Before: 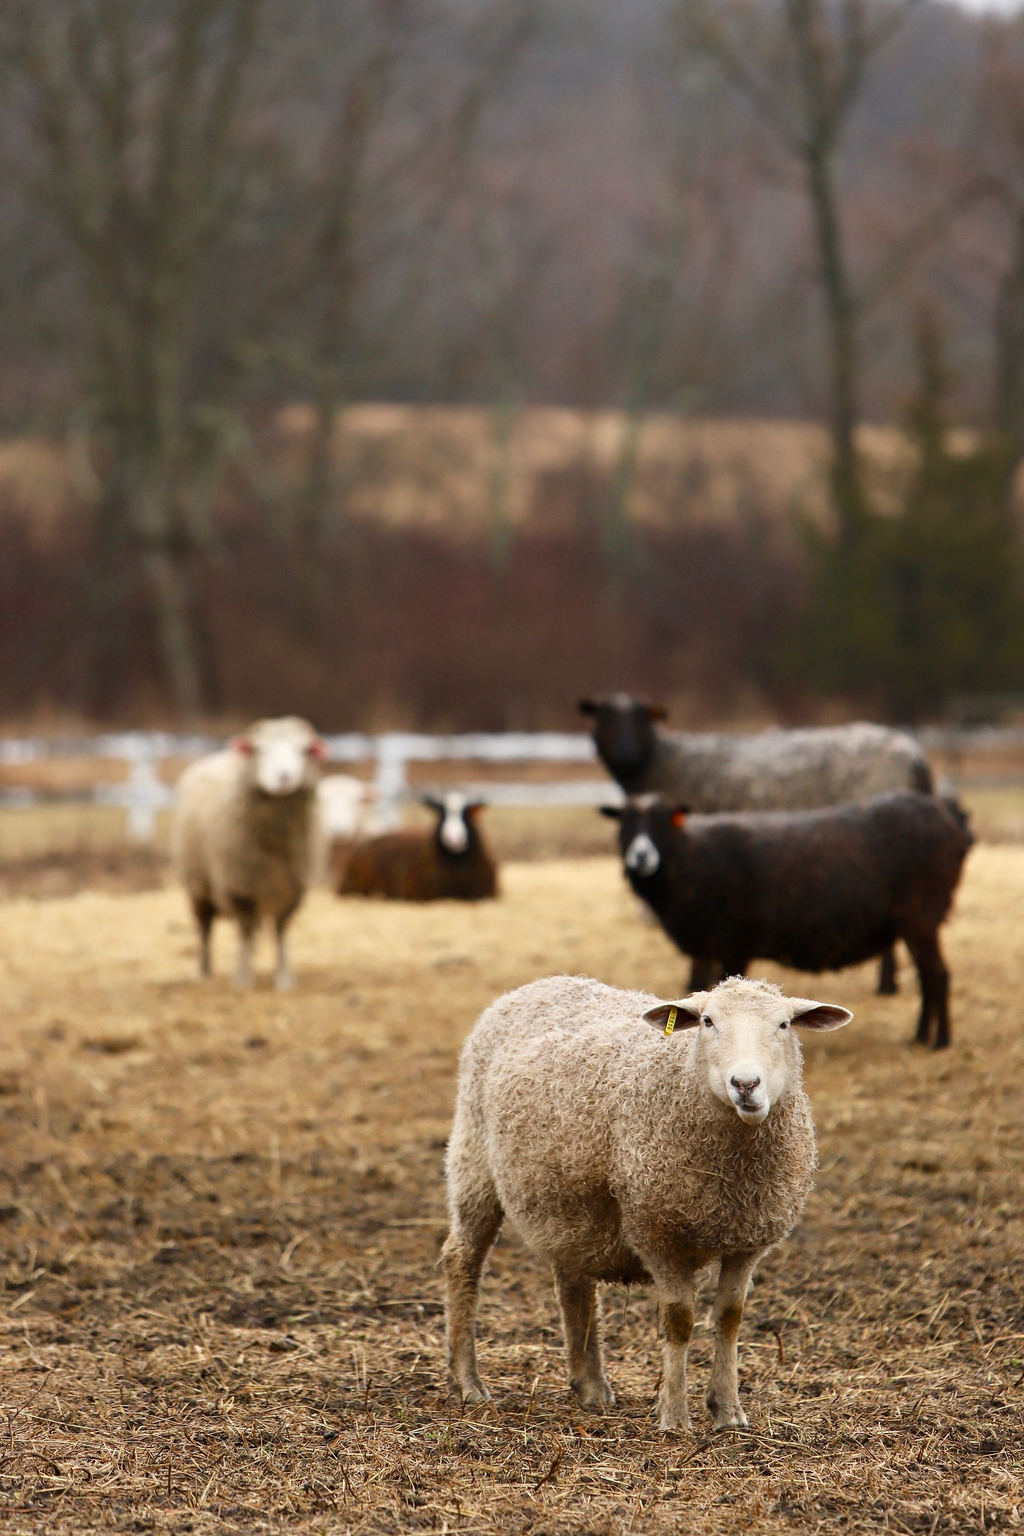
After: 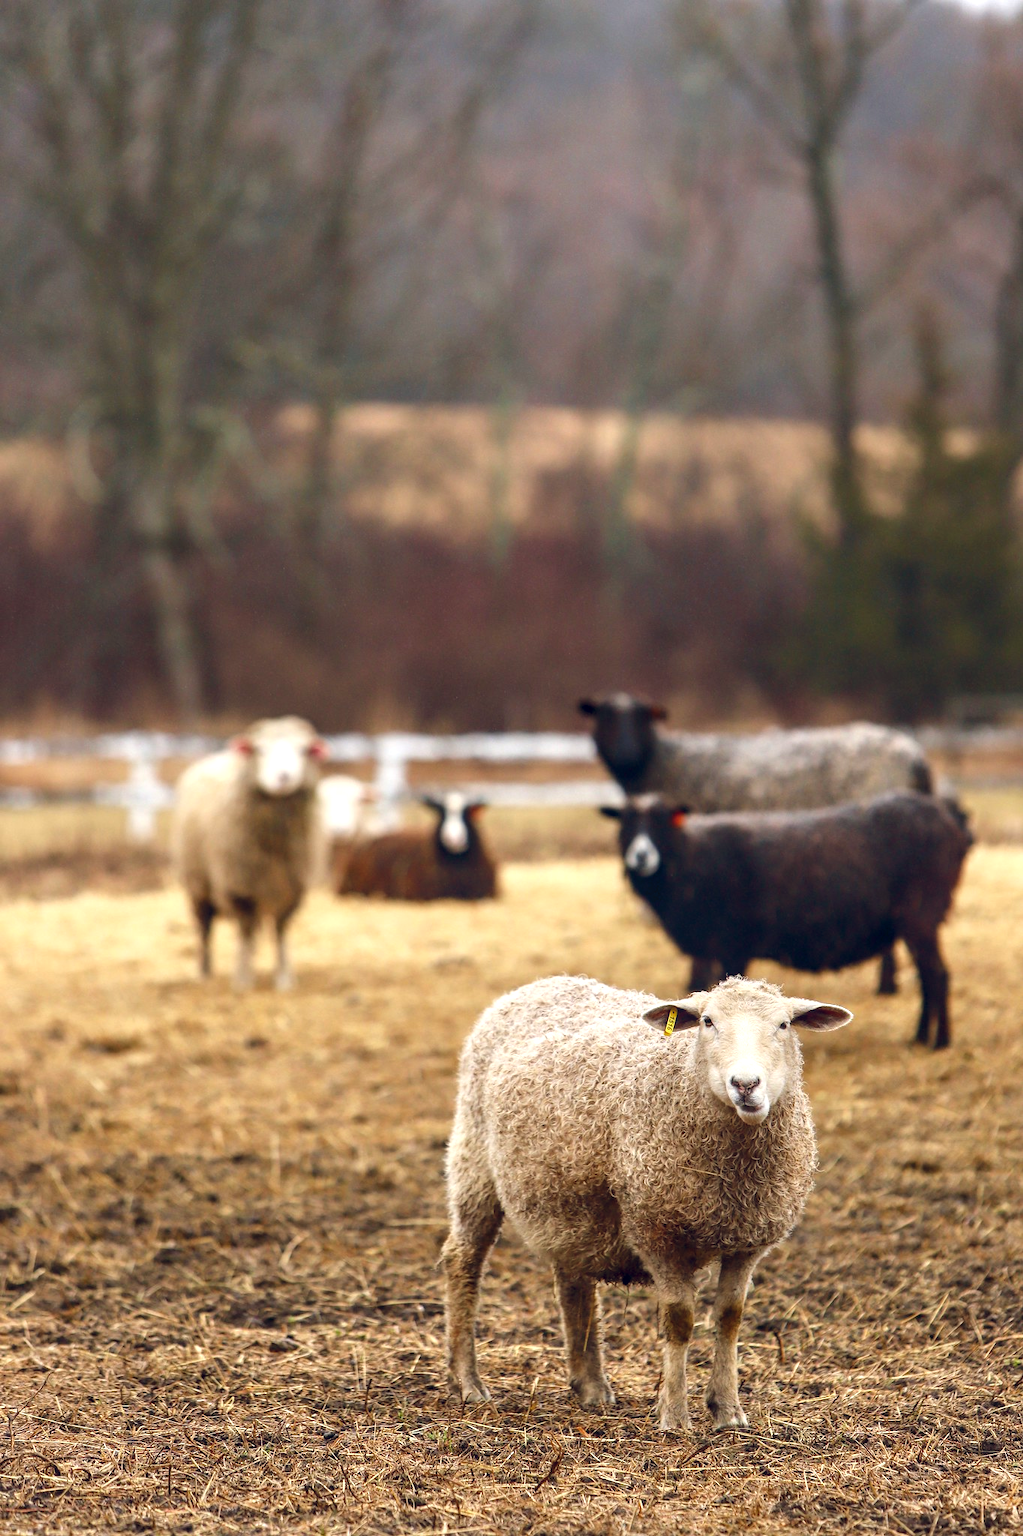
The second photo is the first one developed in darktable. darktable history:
local contrast: on, module defaults
color balance rgb: global offset › chroma 0.093%, global offset › hue 253.19°, perceptual saturation grading › global saturation 0.094%, perceptual brilliance grading › global brilliance 9.199%, perceptual brilliance grading › shadows 14.2%, global vibrance 20%
